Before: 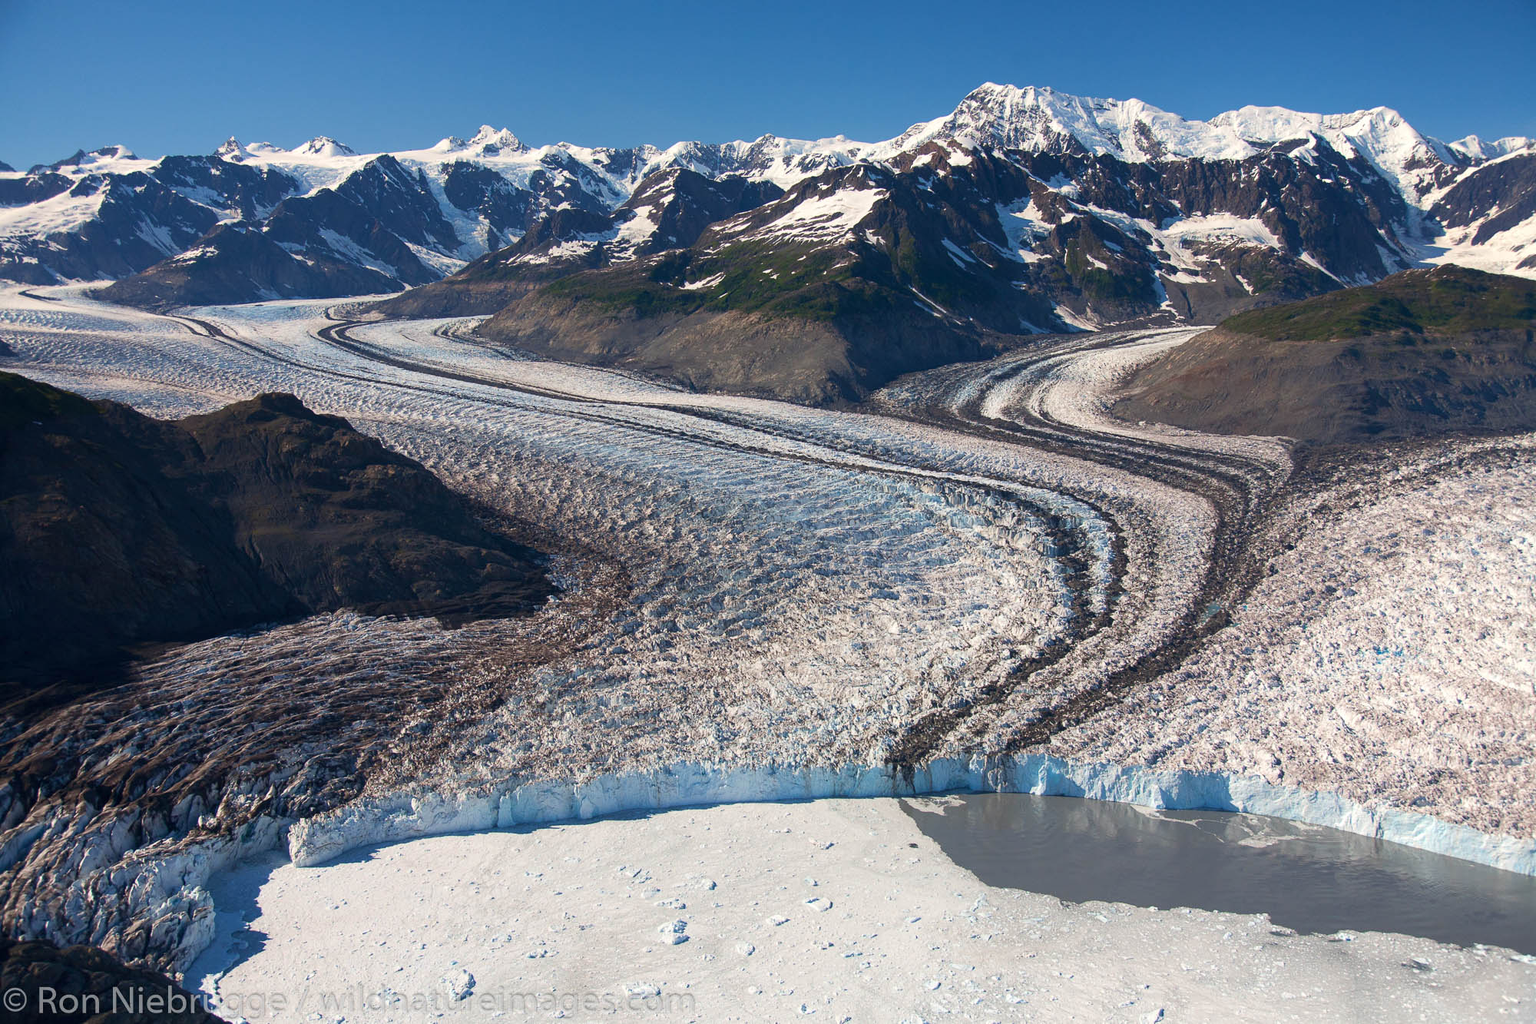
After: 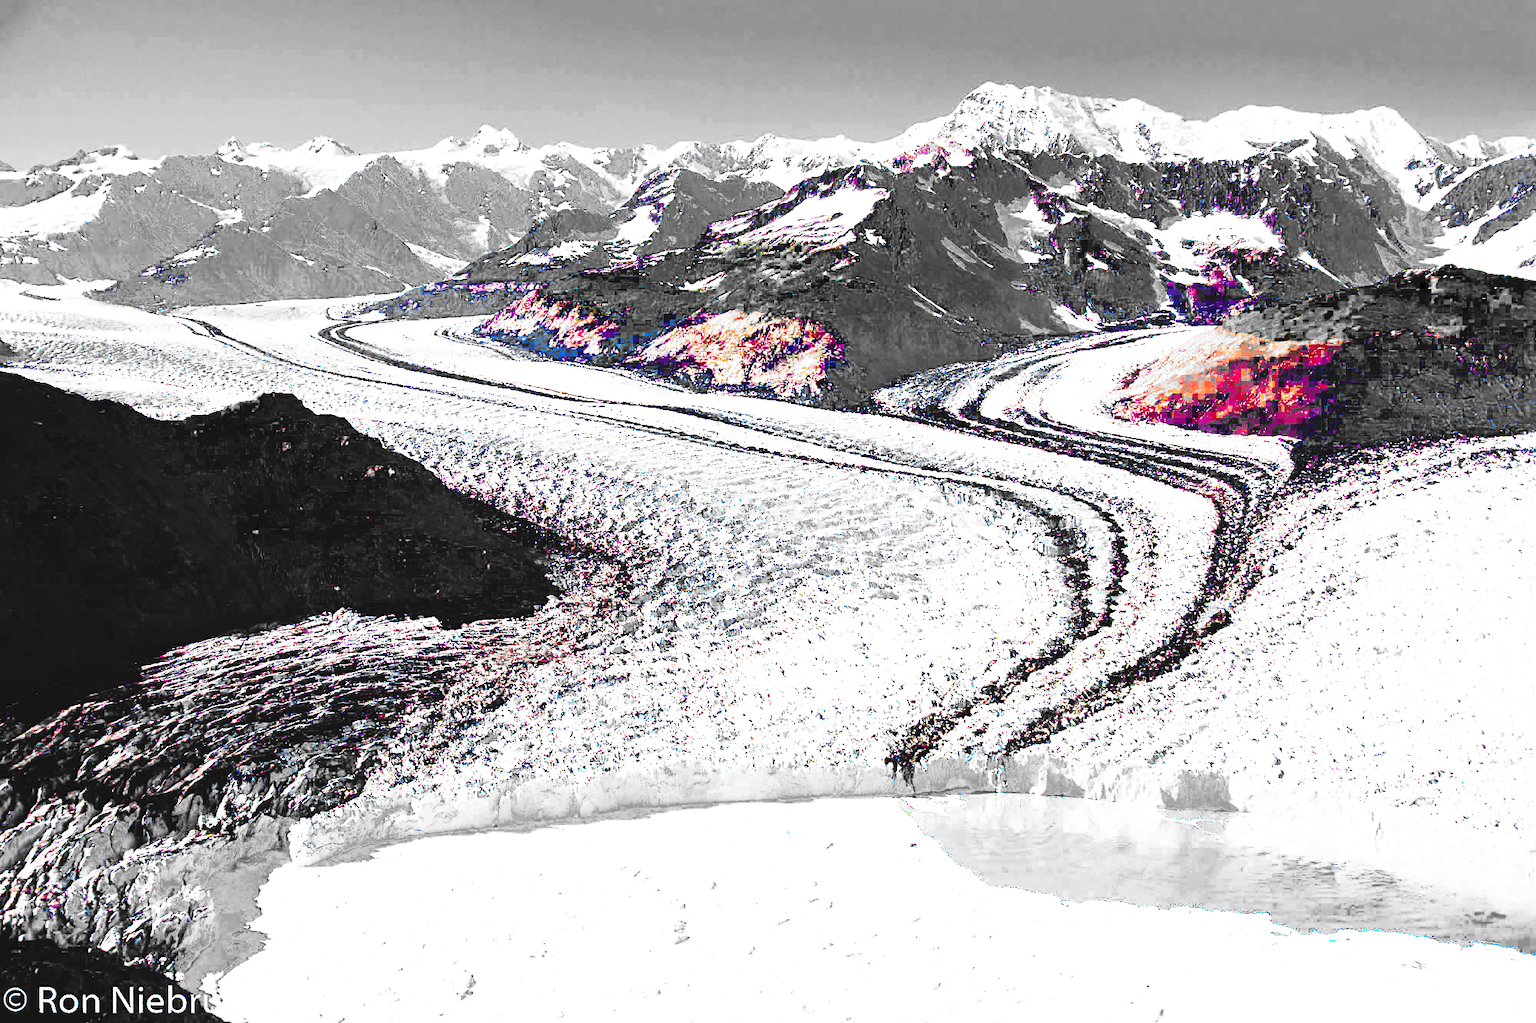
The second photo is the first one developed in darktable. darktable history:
exposure: black level correction 0.099, exposure 2.941 EV, compensate highlight preservation false
tone curve: curves: ch0 [(0, 0) (0.003, 0.068) (0.011, 0.068) (0.025, 0.068) (0.044, 0.068) (0.069, 0.072) (0.1, 0.072) (0.136, 0.077) (0.177, 0.095) (0.224, 0.126) (0.277, 0.2) (0.335, 0.3) (0.399, 0.407) (0.468, 0.52) (0.543, 0.624) (0.623, 0.721) (0.709, 0.811) (0.801, 0.88) (0.898, 0.942) (1, 1)], color space Lab, linked channels, preserve colors none
filmic rgb: black relative exposure -5.11 EV, white relative exposure 3.97 EV, hardness 2.9, contrast 1.392, highlights saturation mix -29.01%, add noise in highlights 0.002, color science v3 (2019), use custom middle-gray values true, contrast in highlights soft
